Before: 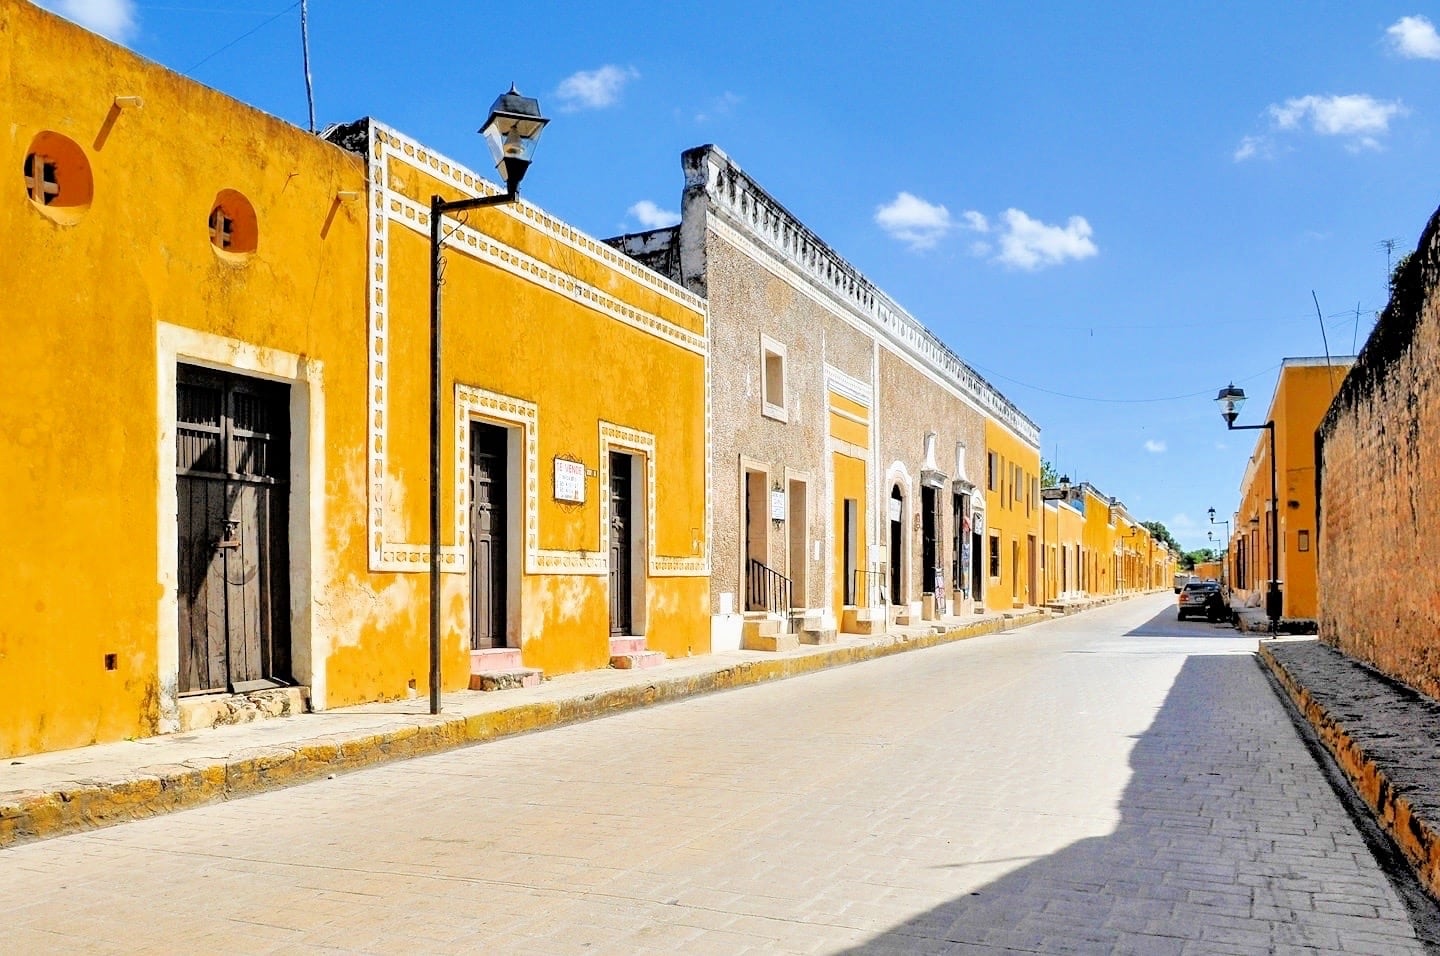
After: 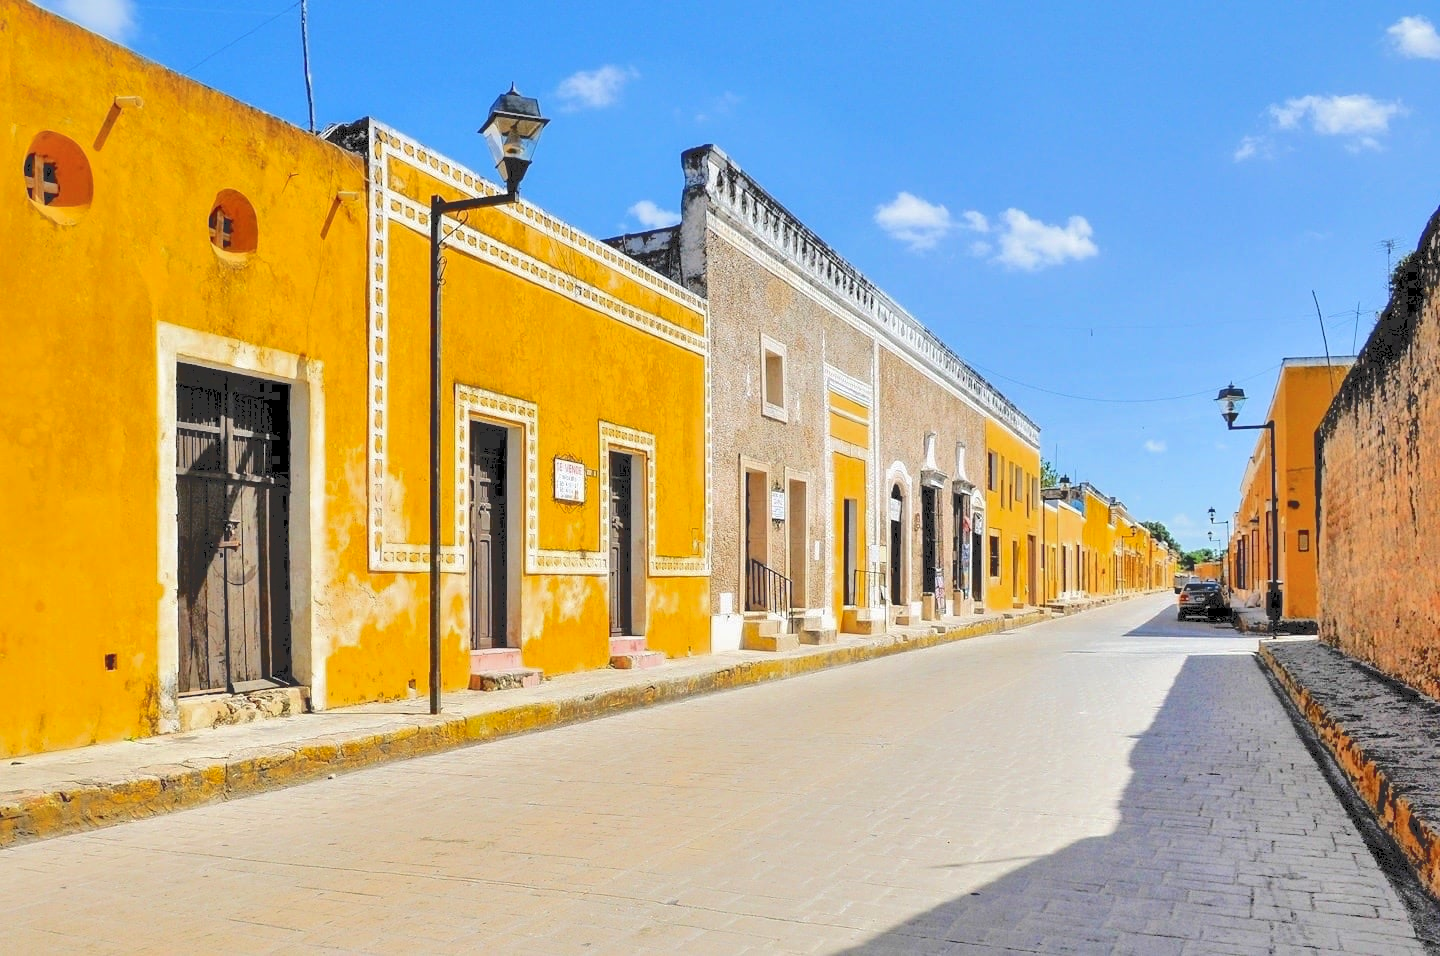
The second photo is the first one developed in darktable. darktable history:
shadows and highlights: on, module defaults
tone curve: curves: ch0 [(0, 0) (0.003, 0.14) (0.011, 0.141) (0.025, 0.141) (0.044, 0.142) (0.069, 0.146) (0.1, 0.151) (0.136, 0.16) (0.177, 0.182) (0.224, 0.214) (0.277, 0.272) (0.335, 0.35) (0.399, 0.453) (0.468, 0.548) (0.543, 0.634) (0.623, 0.715) (0.709, 0.778) (0.801, 0.848) (0.898, 0.902) (1, 1)], color space Lab, independent channels, preserve colors none
